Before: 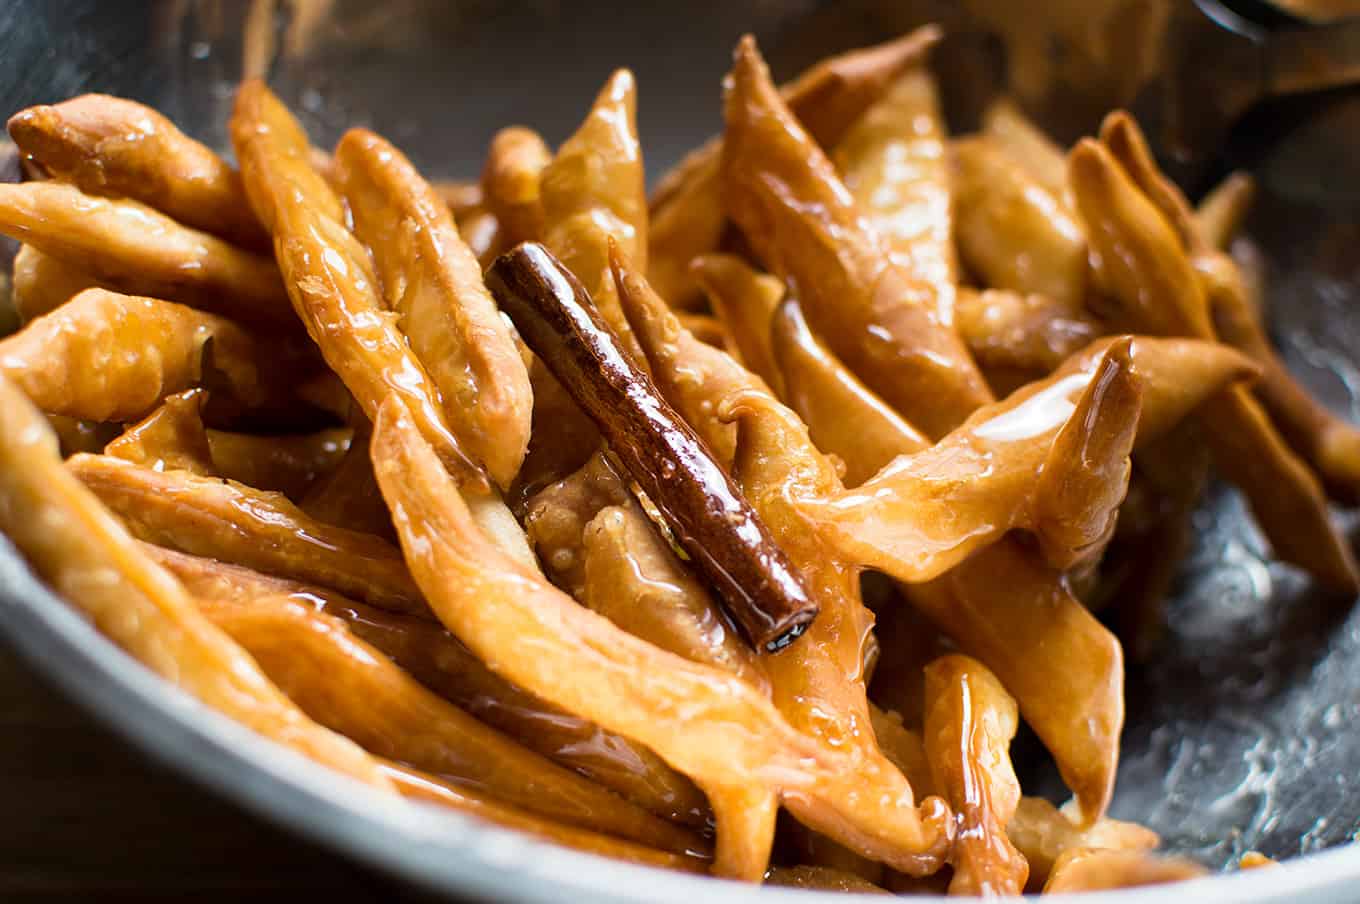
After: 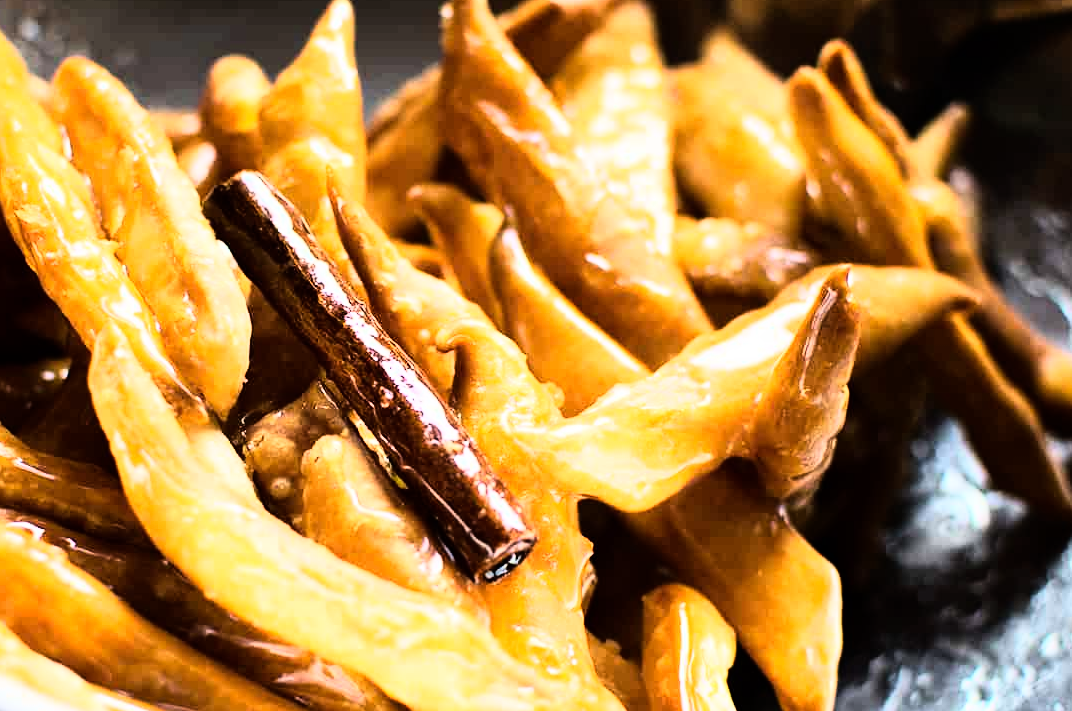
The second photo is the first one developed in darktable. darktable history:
crop and rotate: left 20.74%, top 7.912%, right 0.375%, bottom 13.378%
rgb curve: curves: ch0 [(0, 0) (0.21, 0.15) (0.24, 0.21) (0.5, 0.75) (0.75, 0.96) (0.89, 0.99) (1, 1)]; ch1 [(0, 0.02) (0.21, 0.13) (0.25, 0.2) (0.5, 0.67) (0.75, 0.9) (0.89, 0.97) (1, 1)]; ch2 [(0, 0.02) (0.21, 0.13) (0.25, 0.2) (0.5, 0.67) (0.75, 0.9) (0.89, 0.97) (1, 1)], compensate middle gray true
